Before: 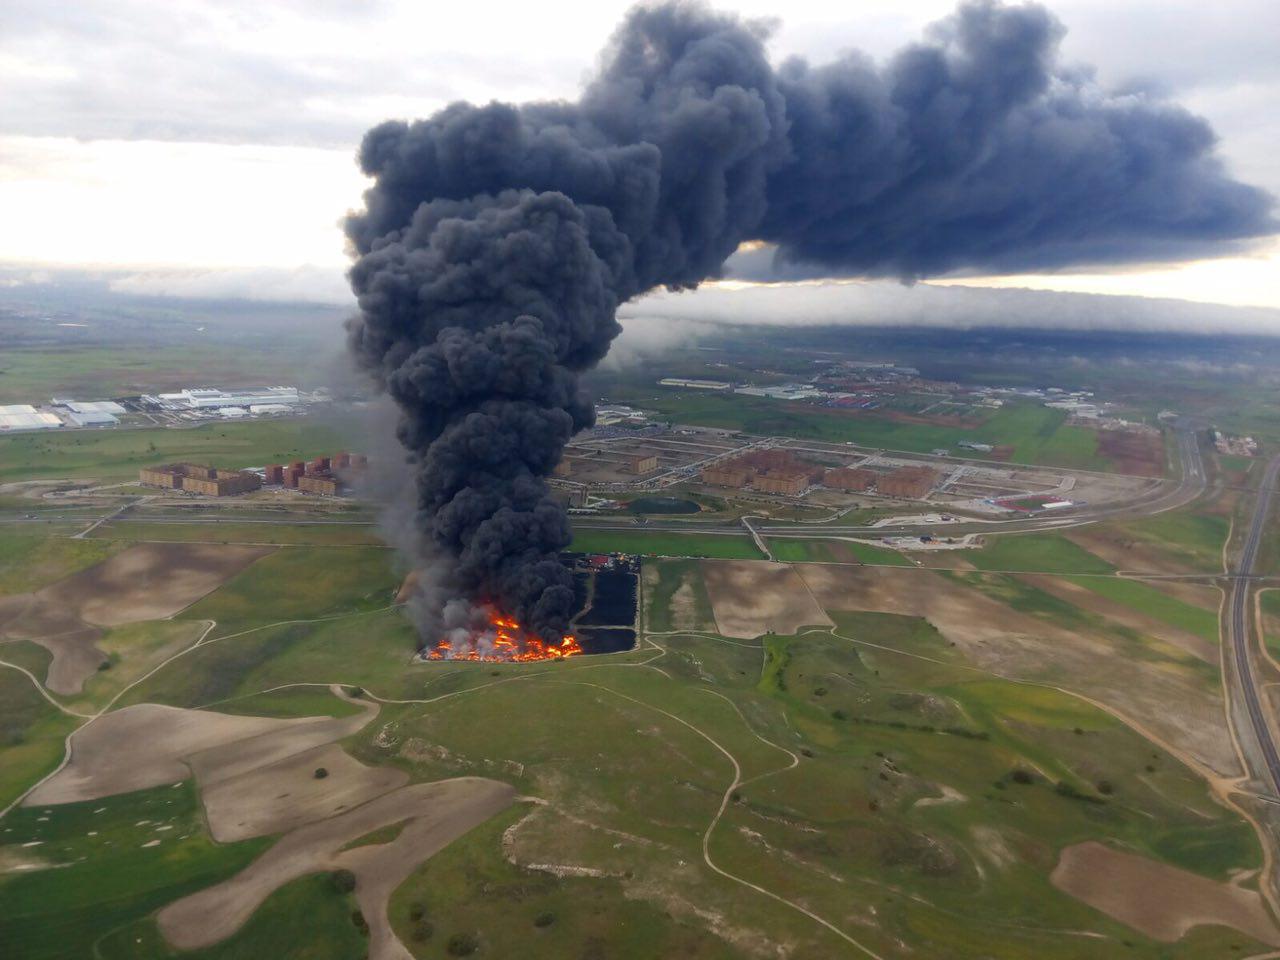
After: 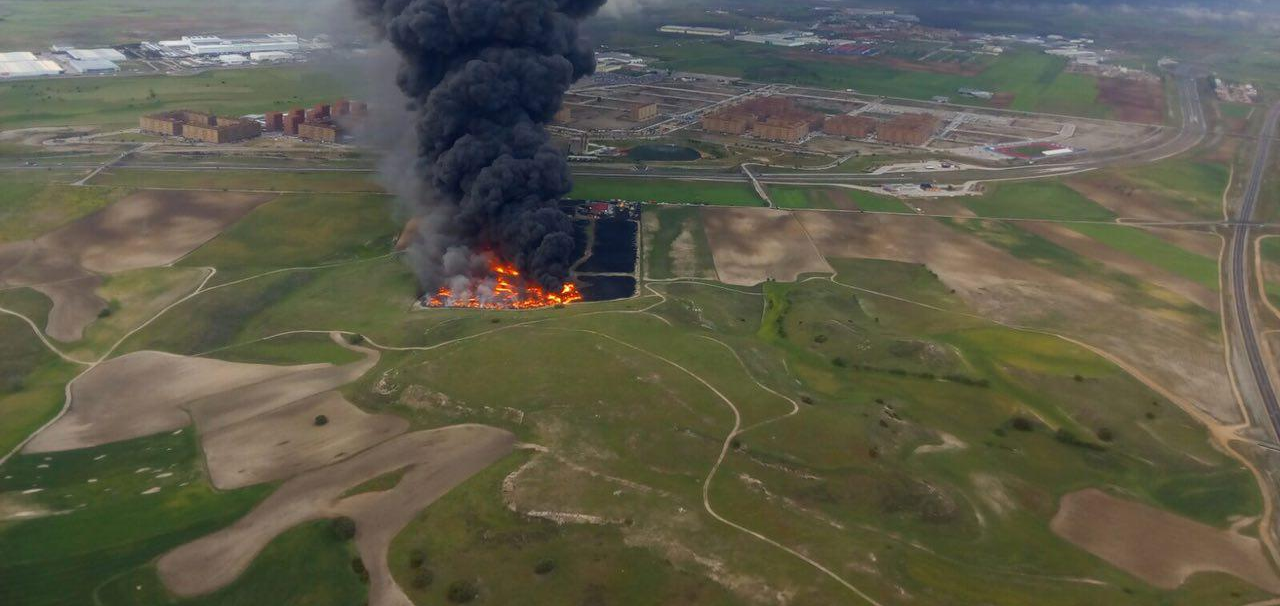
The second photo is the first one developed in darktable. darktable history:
crop and rotate: top 36.868%
